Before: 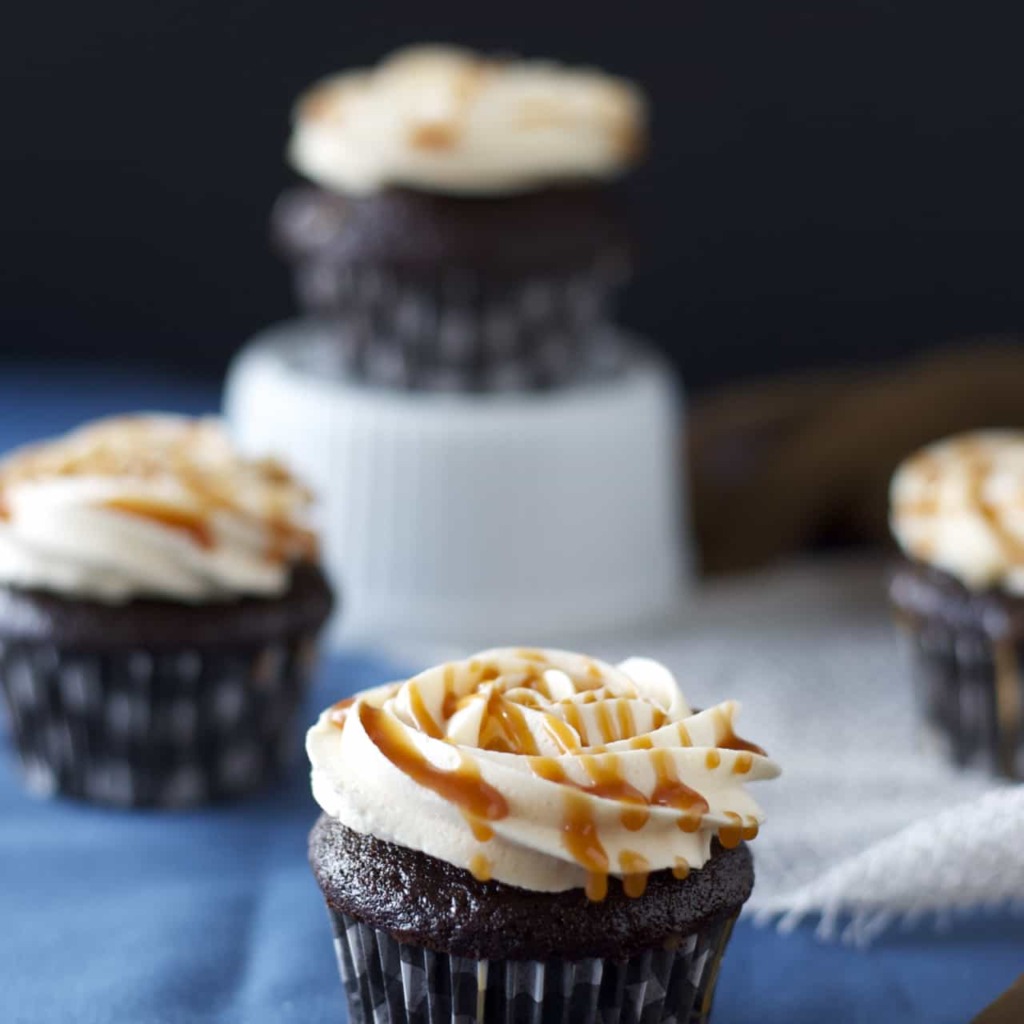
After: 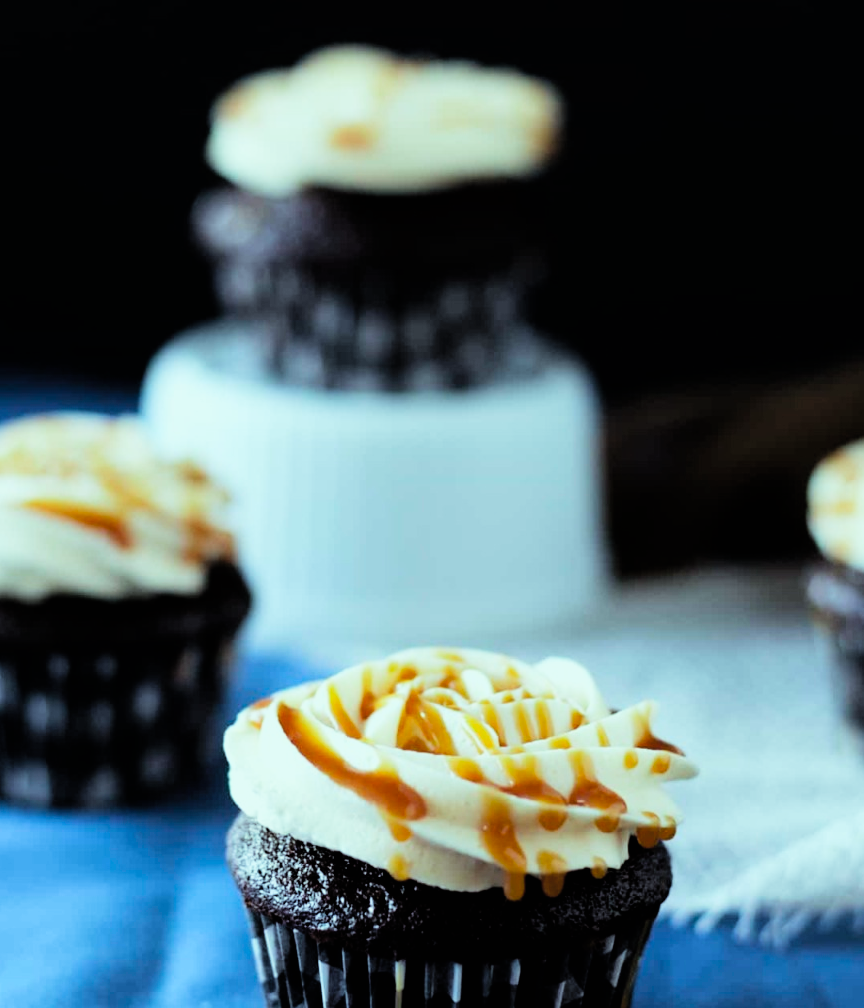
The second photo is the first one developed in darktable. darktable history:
filmic rgb: black relative exposure -5 EV, white relative exposure 3.5 EV, hardness 3.19, contrast 1.4, highlights saturation mix -50%
crop: left 8.026%, right 7.374%
contrast brightness saturation: brightness 0.09, saturation 0.19
white balance: emerald 1
color balance: mode lift, gamma, gain (sRGB), lift [0.997, 0.979, 1.021, 1.011], gamma [1, 1.084, 0.916, 0.998], gain [1, 0.87, 1.13, 1.101], contrast 4.55%, contrast fulcrum 38.24%, output saturation 104.09%
